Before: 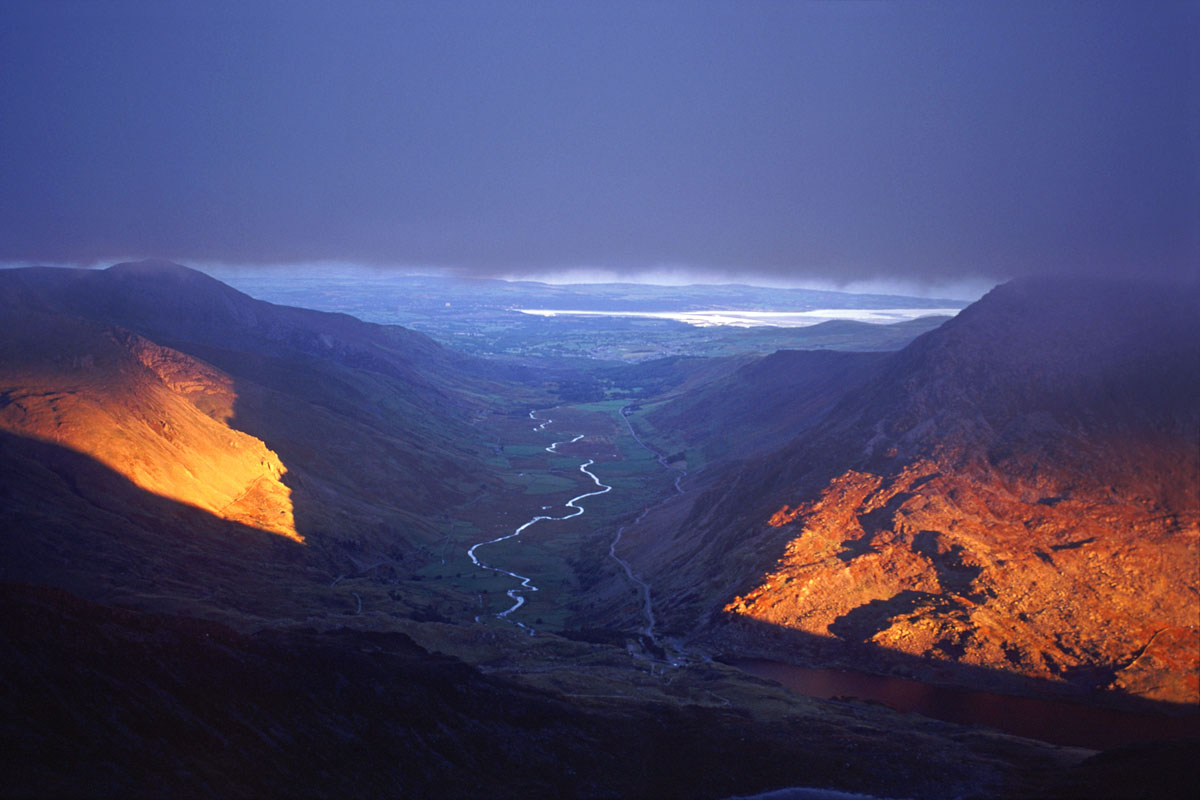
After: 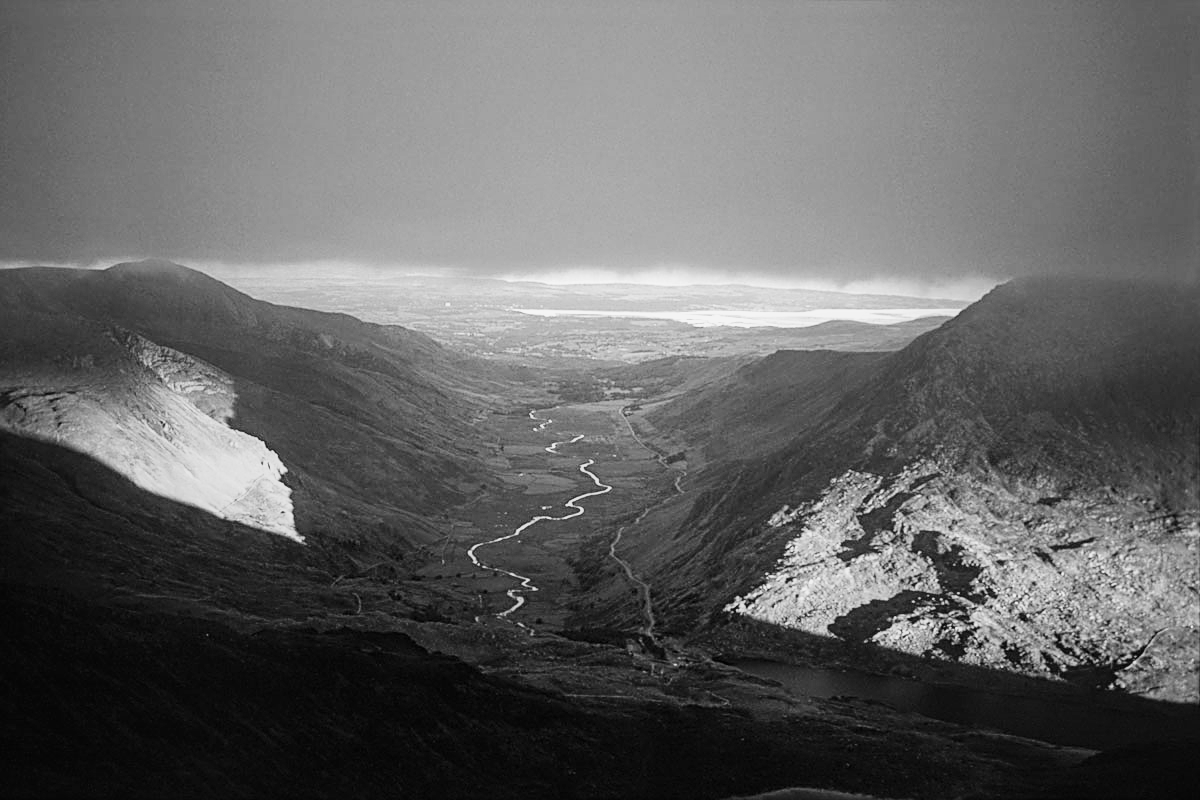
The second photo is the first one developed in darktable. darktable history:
base curve: curves: ch0 [(0, 0.003) (0.001, 0.002) (0.006, 0.004) (0.02, 0.022) (0.048, 0.086) (0.094, 0.234) (0.162, 0.431) (0.258, 0.629) (0.385, 0.8) (0.548, 0.918) (0.751, 0.988) (1, 1)], preserve colors none
sharpen: on, module defaults
local contrast: on, module defaults
monochrome: a -71.75, b 75.82
